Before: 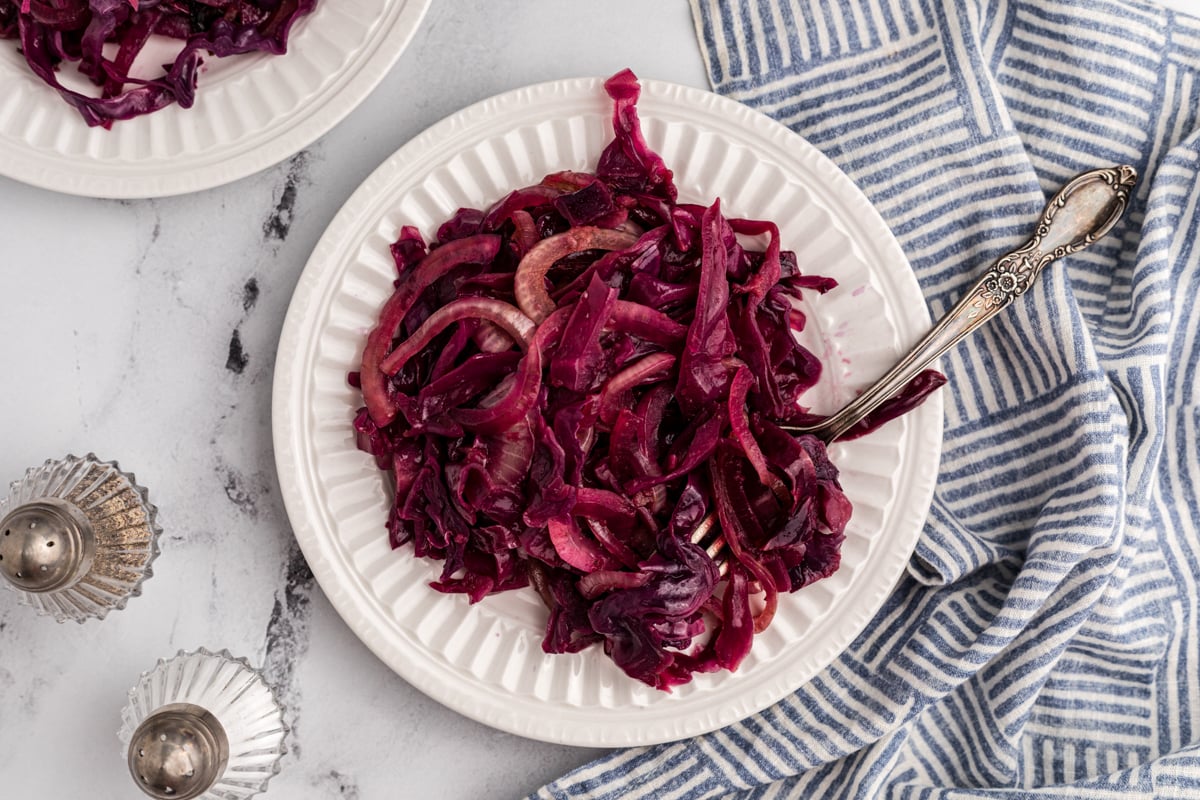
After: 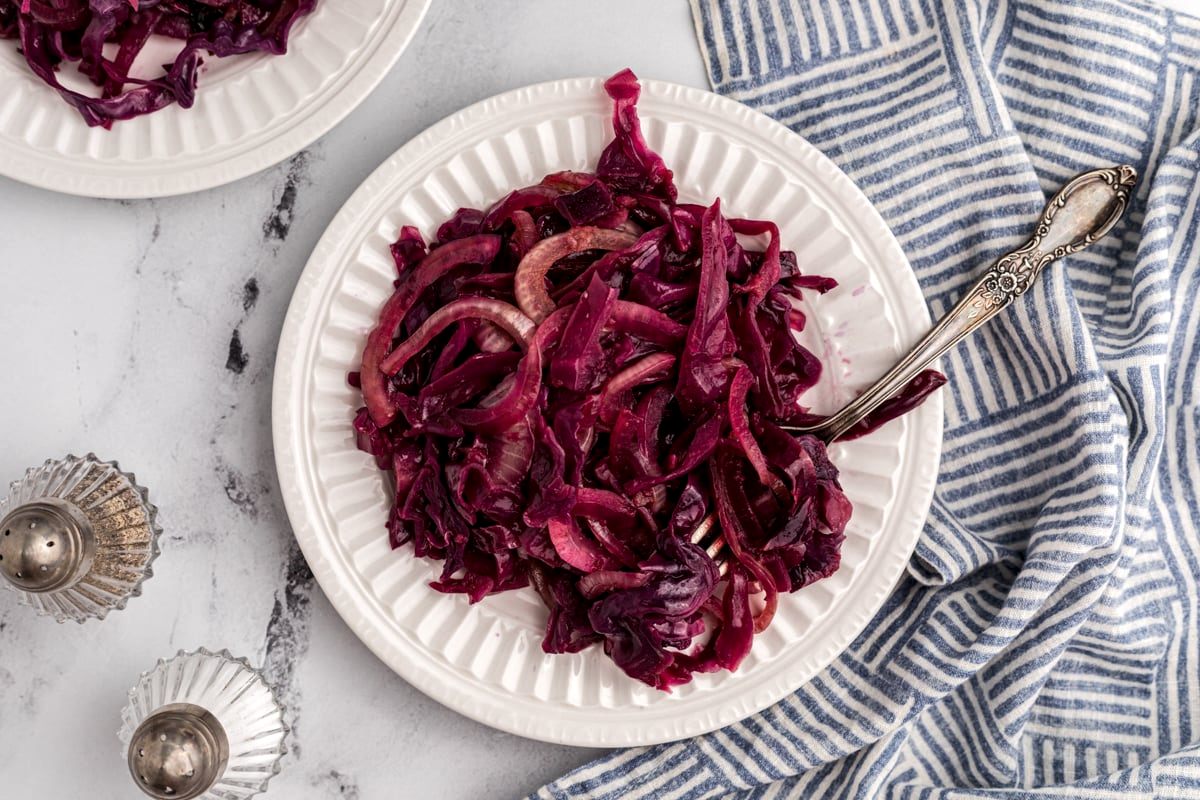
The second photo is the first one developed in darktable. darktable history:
local contrast: highlights 106%, shadows 103%, detail 120%, midtone range 0.2
